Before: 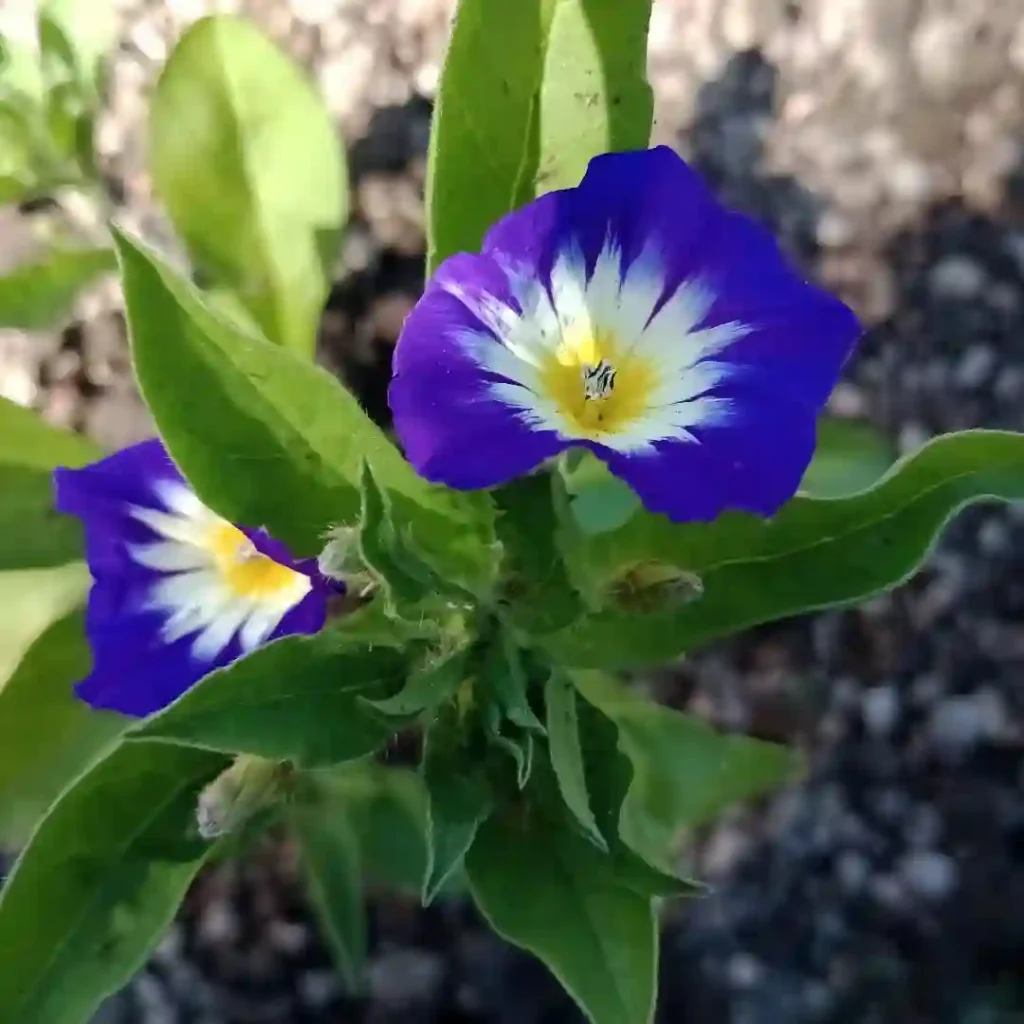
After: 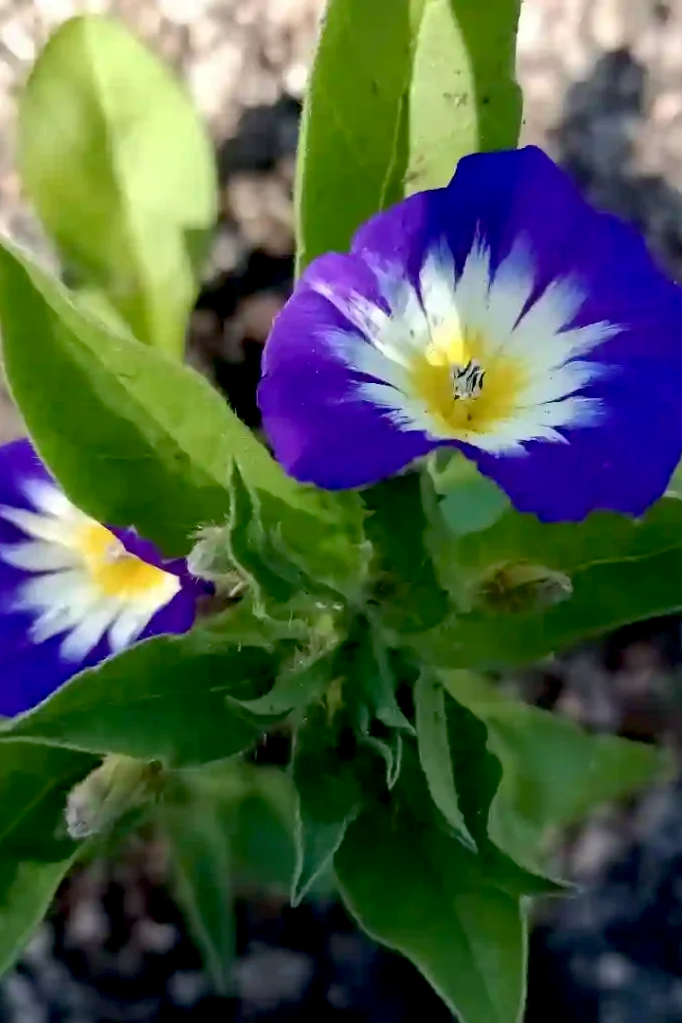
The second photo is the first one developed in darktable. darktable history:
crop and rotate: left 12.801%, right 20.556%
exposure: black level correction 0.01, exposure 0.007 EV, compensate highlight preservation false
